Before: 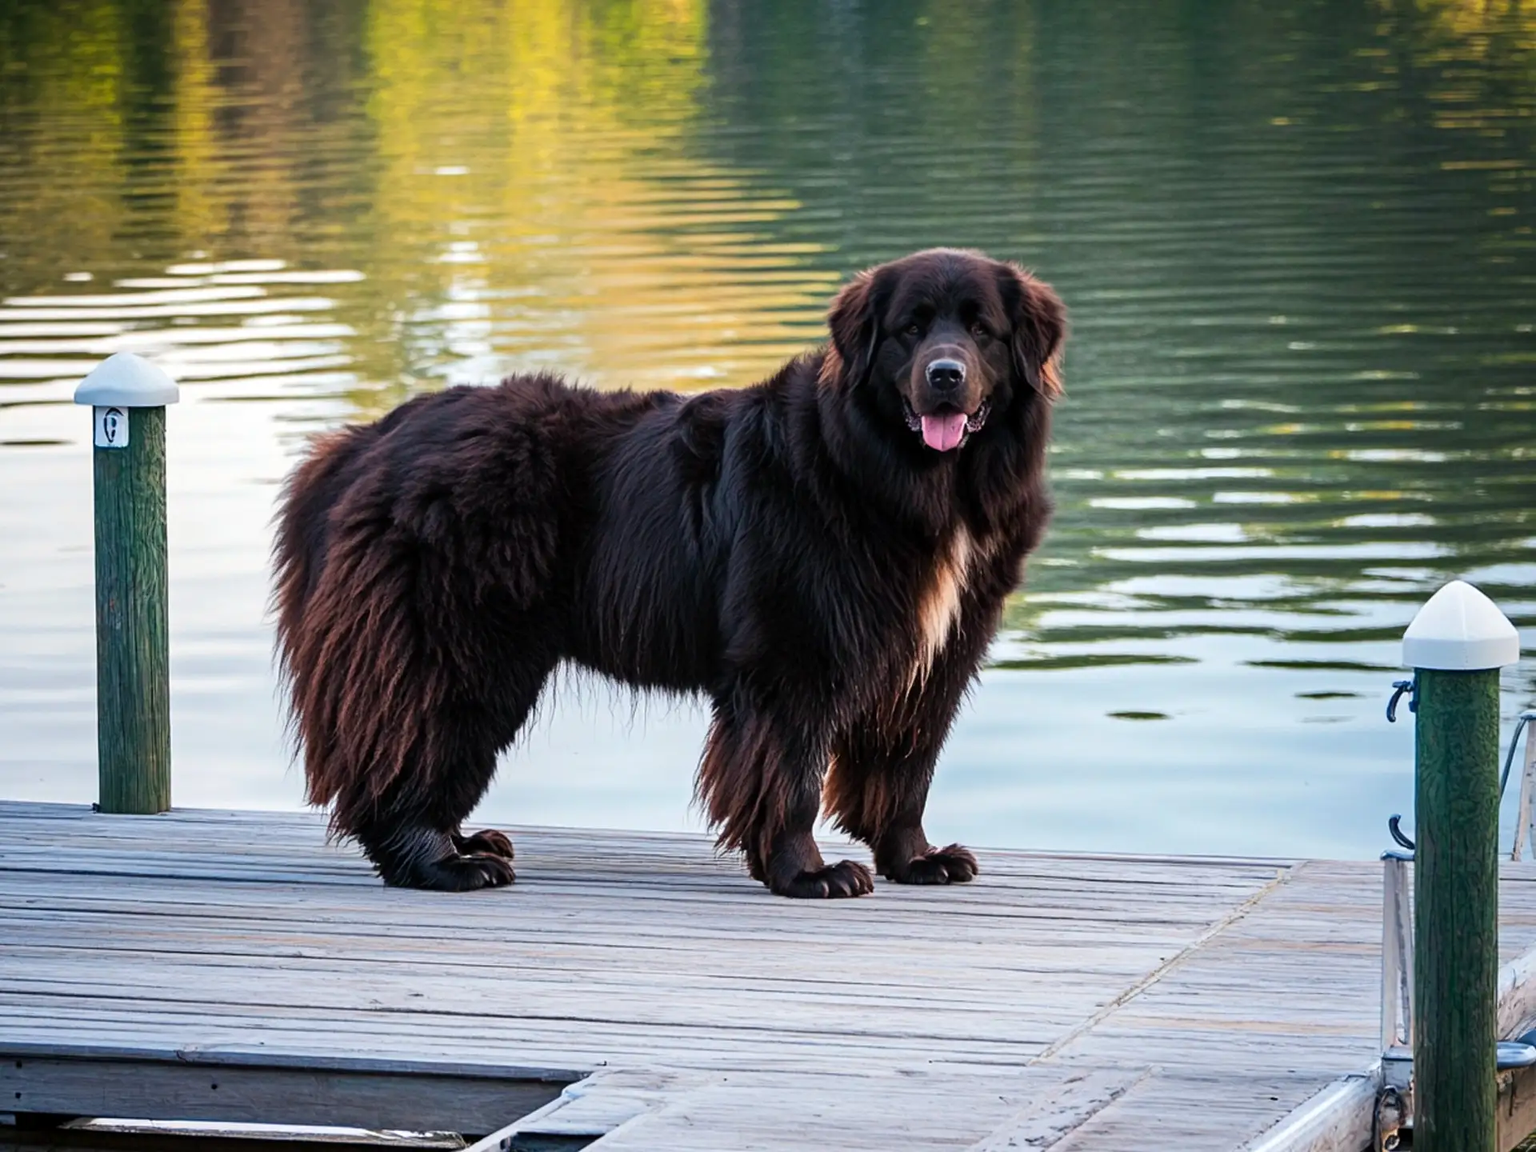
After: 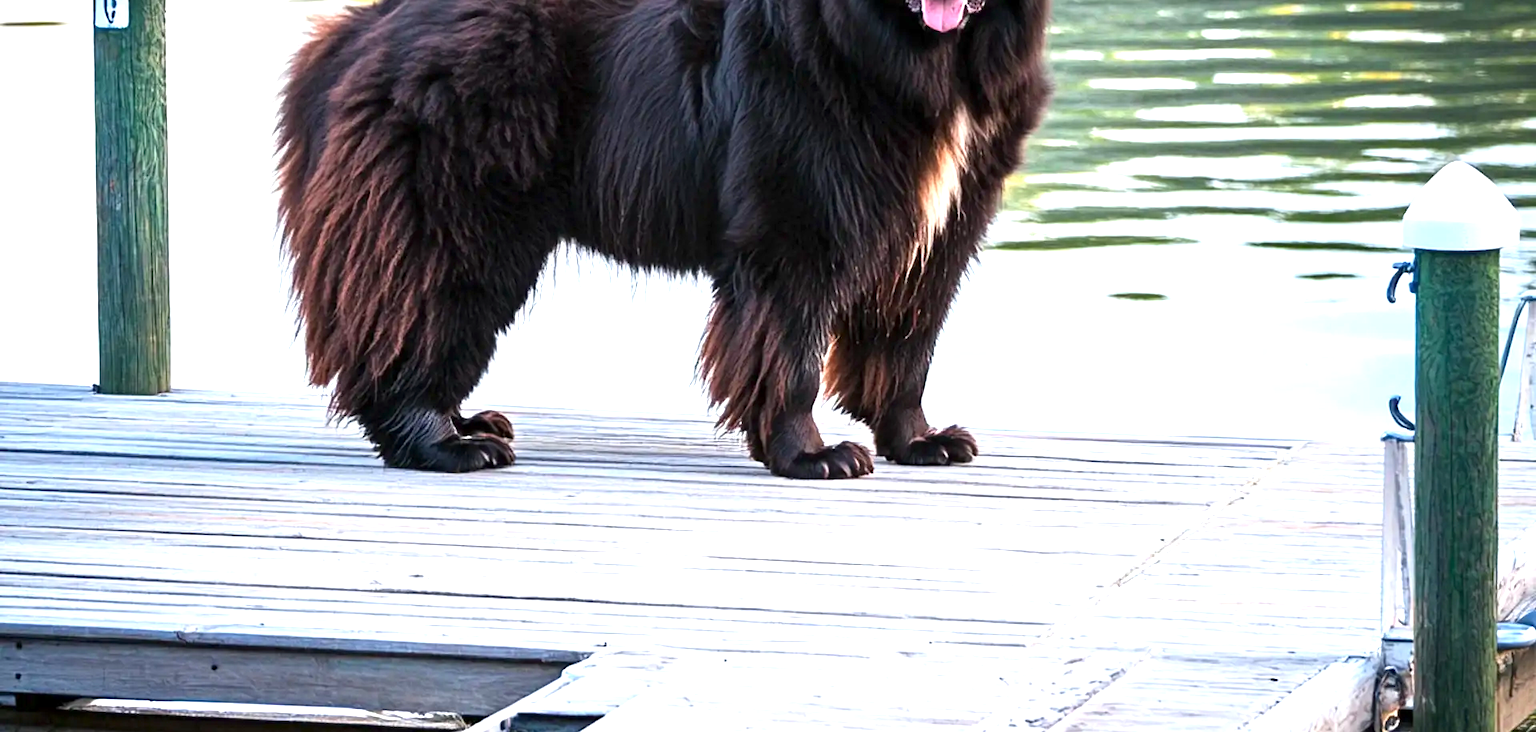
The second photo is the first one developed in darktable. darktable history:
crop and rotate: top 36.435%
exposure: exposure 1.137 EV, compensate highlight preservation false
